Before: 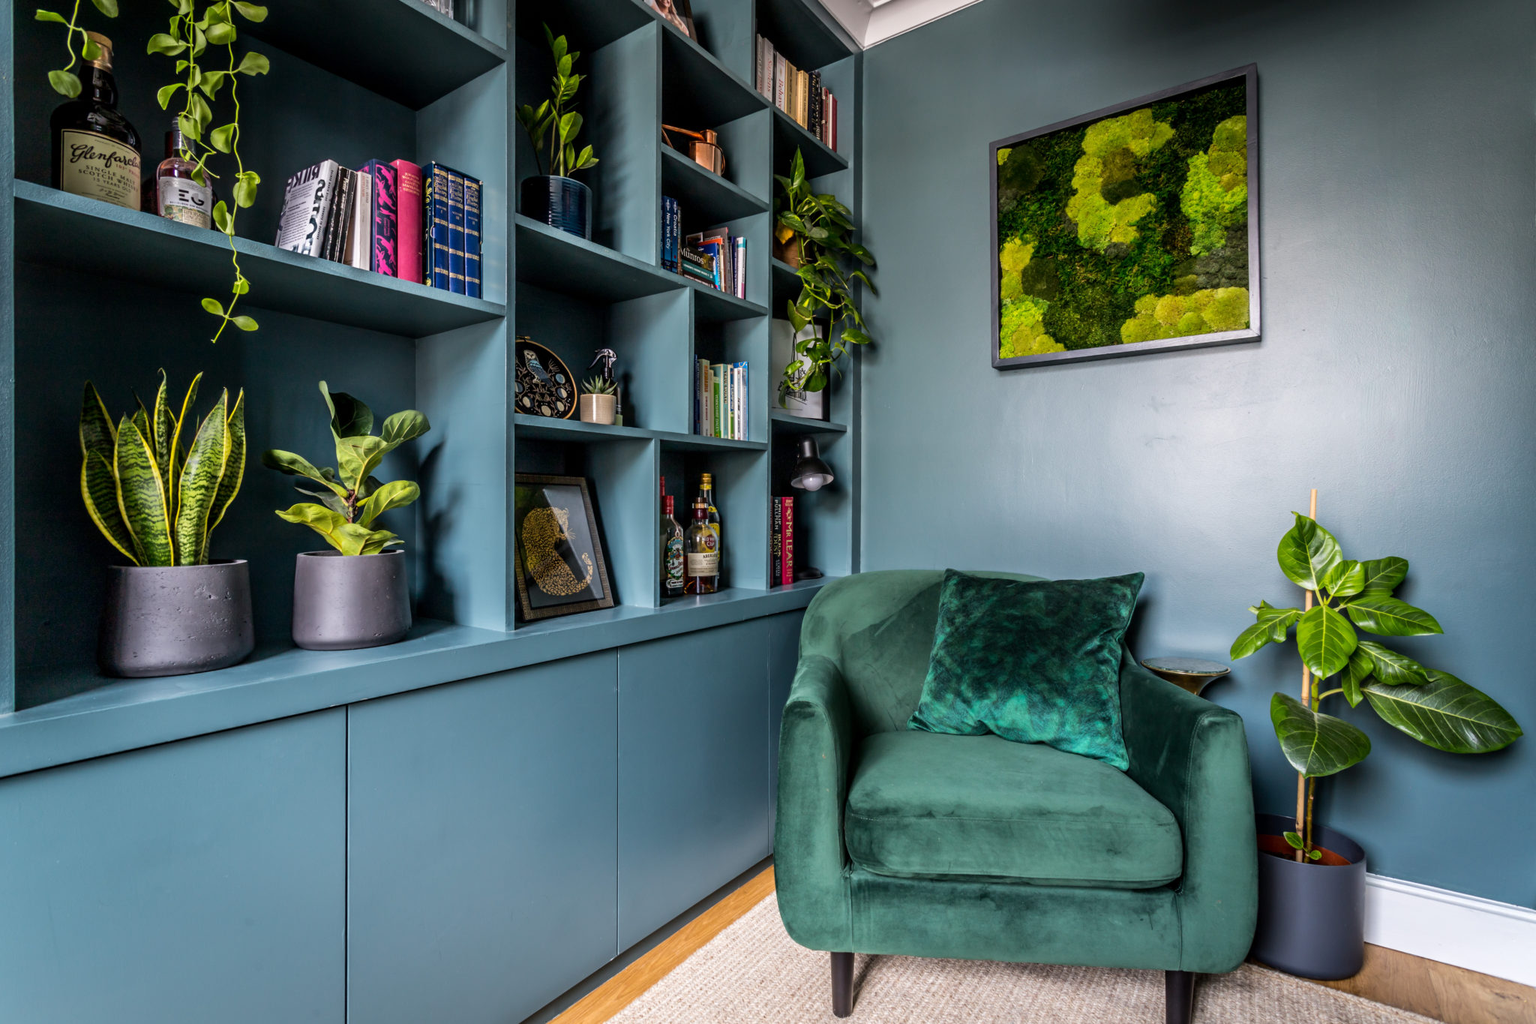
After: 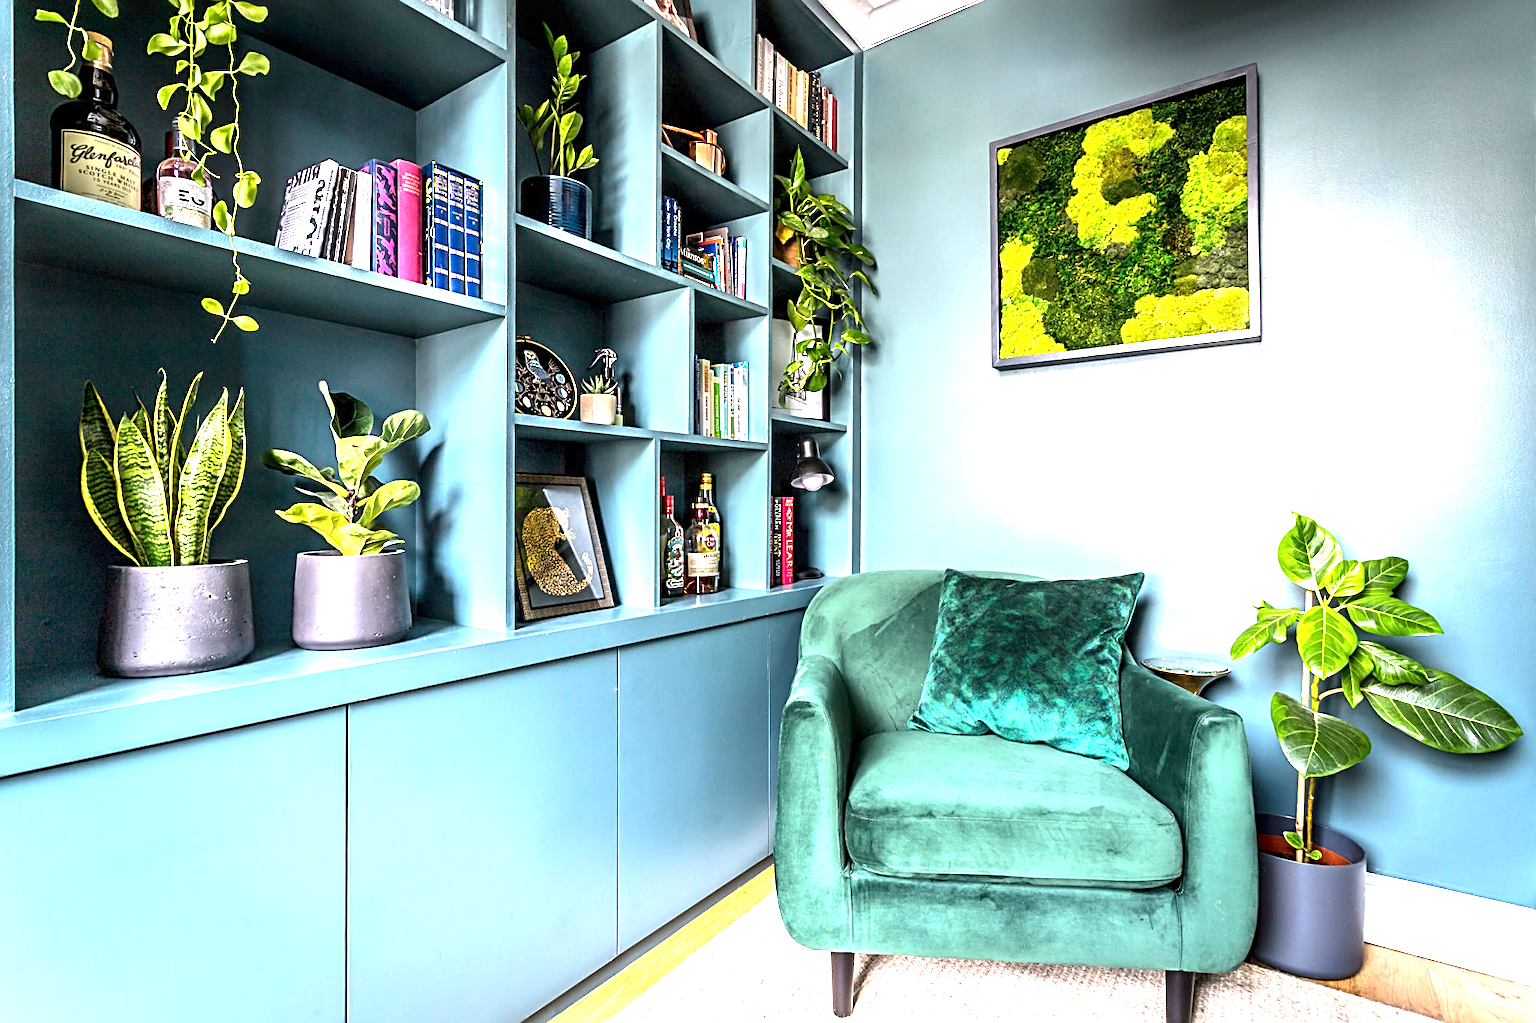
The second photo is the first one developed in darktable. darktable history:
exposure: exposure 1.994 EV, compensate highlight preservation false
sharpen: radius 2.535, amount 0.628
